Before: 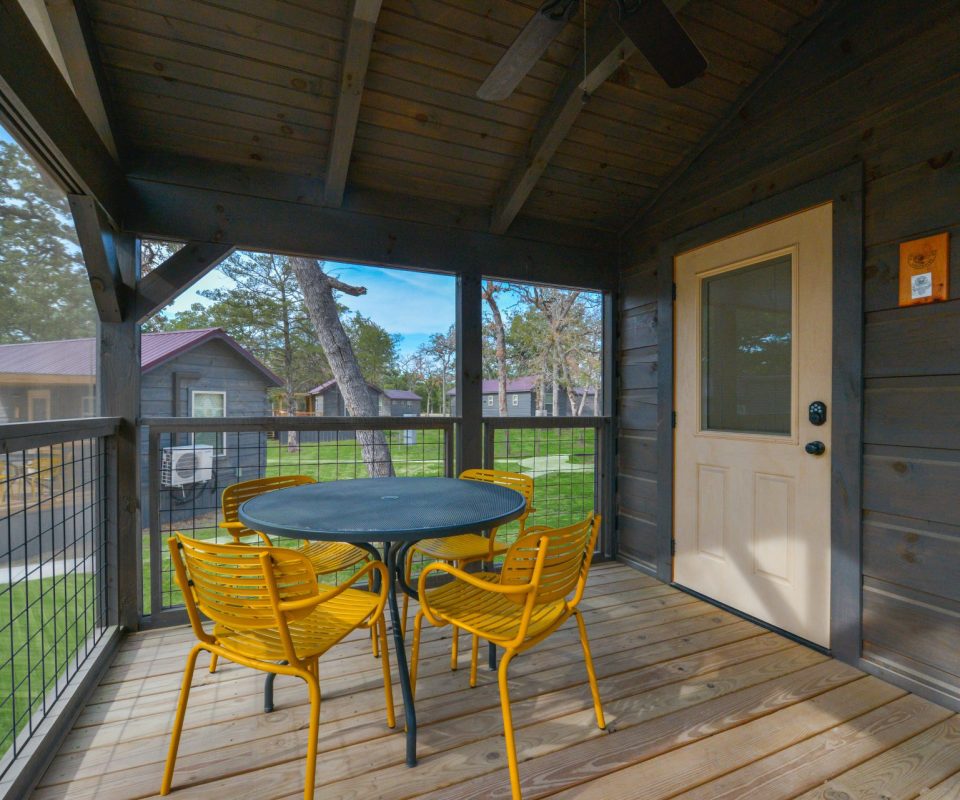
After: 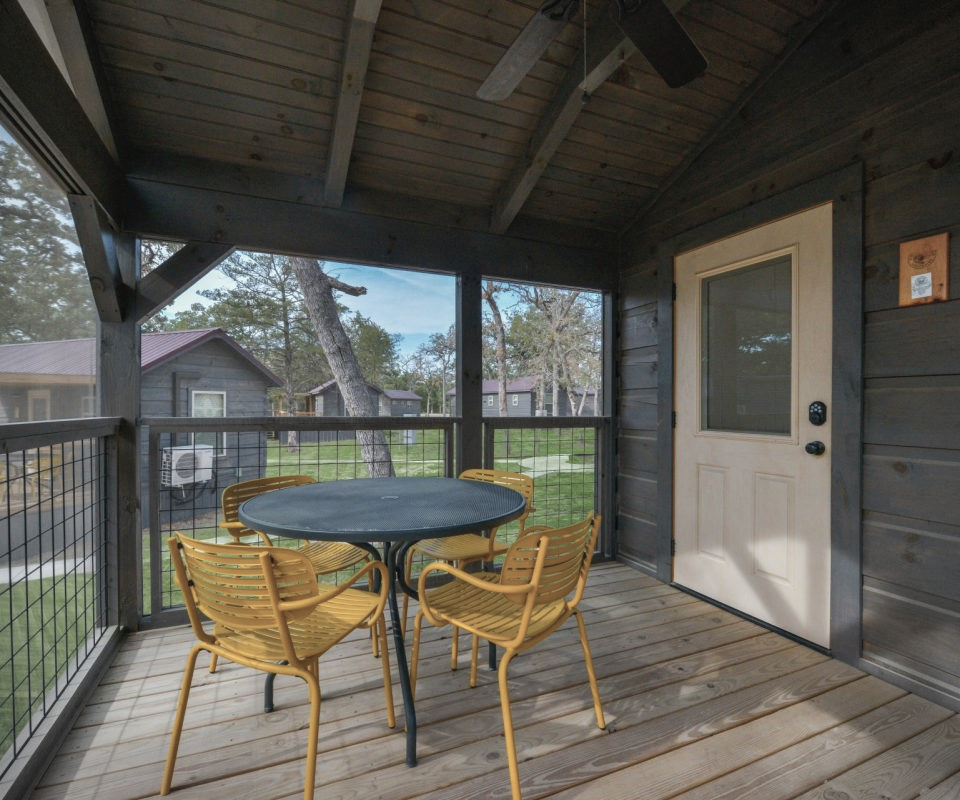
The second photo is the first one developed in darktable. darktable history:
shadows and highlights: shadows 32.83, highlights -47.7, soften with gaussian
color correction: saturation 0.57
vignetting: fall-off start 92.6%, brightness -0.52, saturation -0.51, center (-0.012, 0)
